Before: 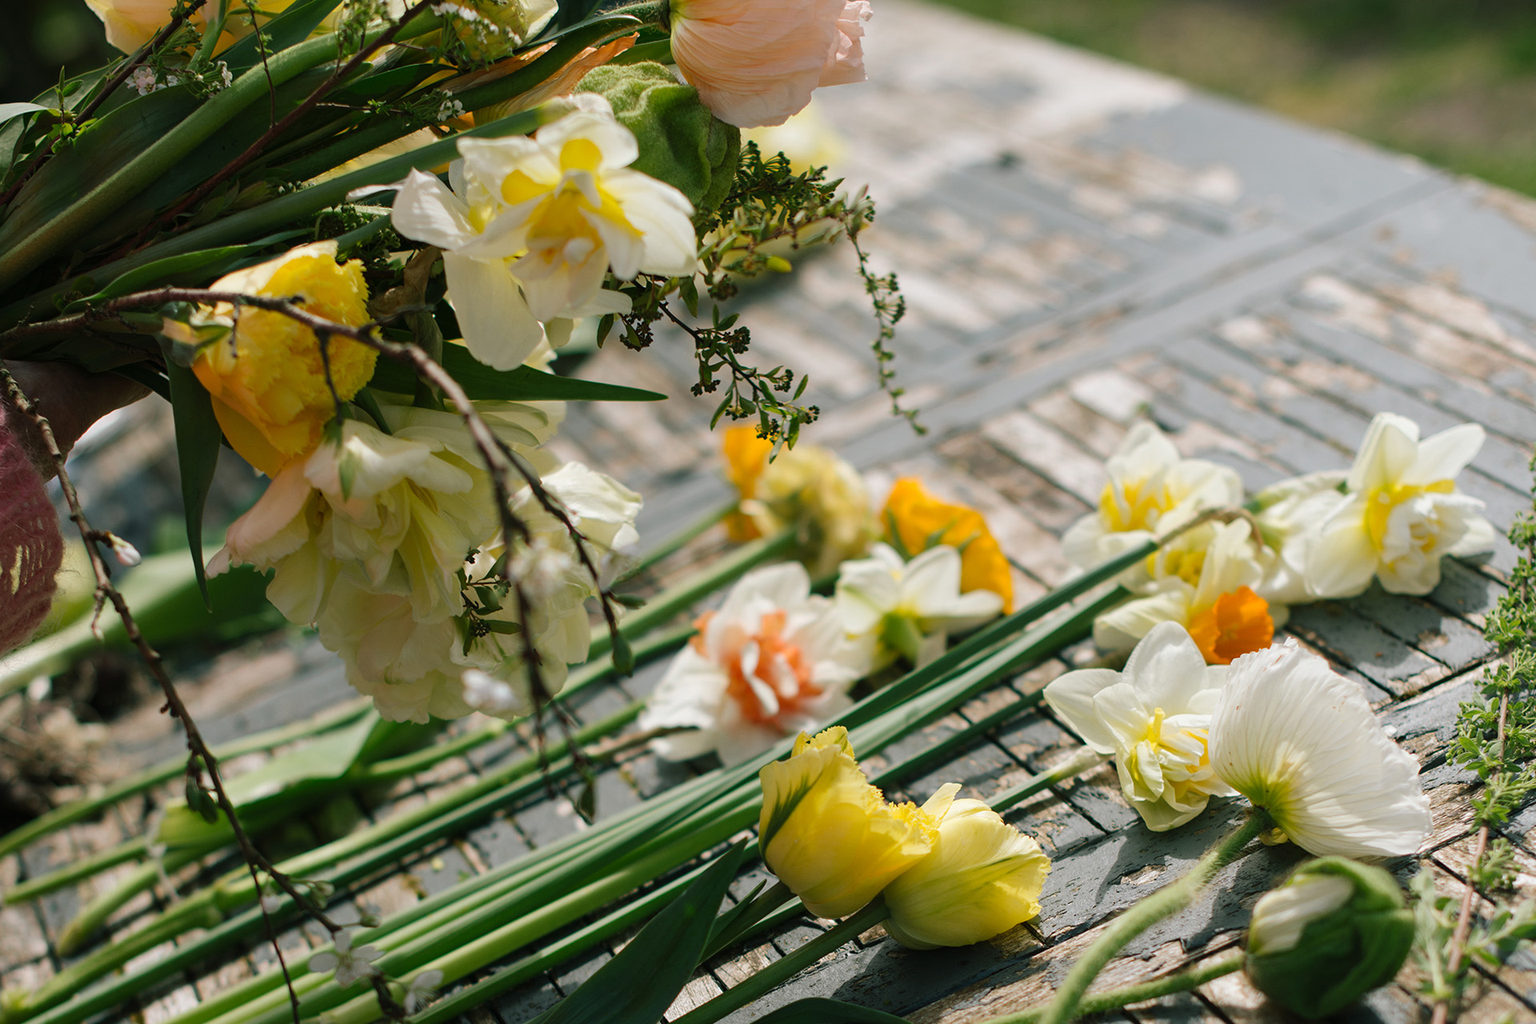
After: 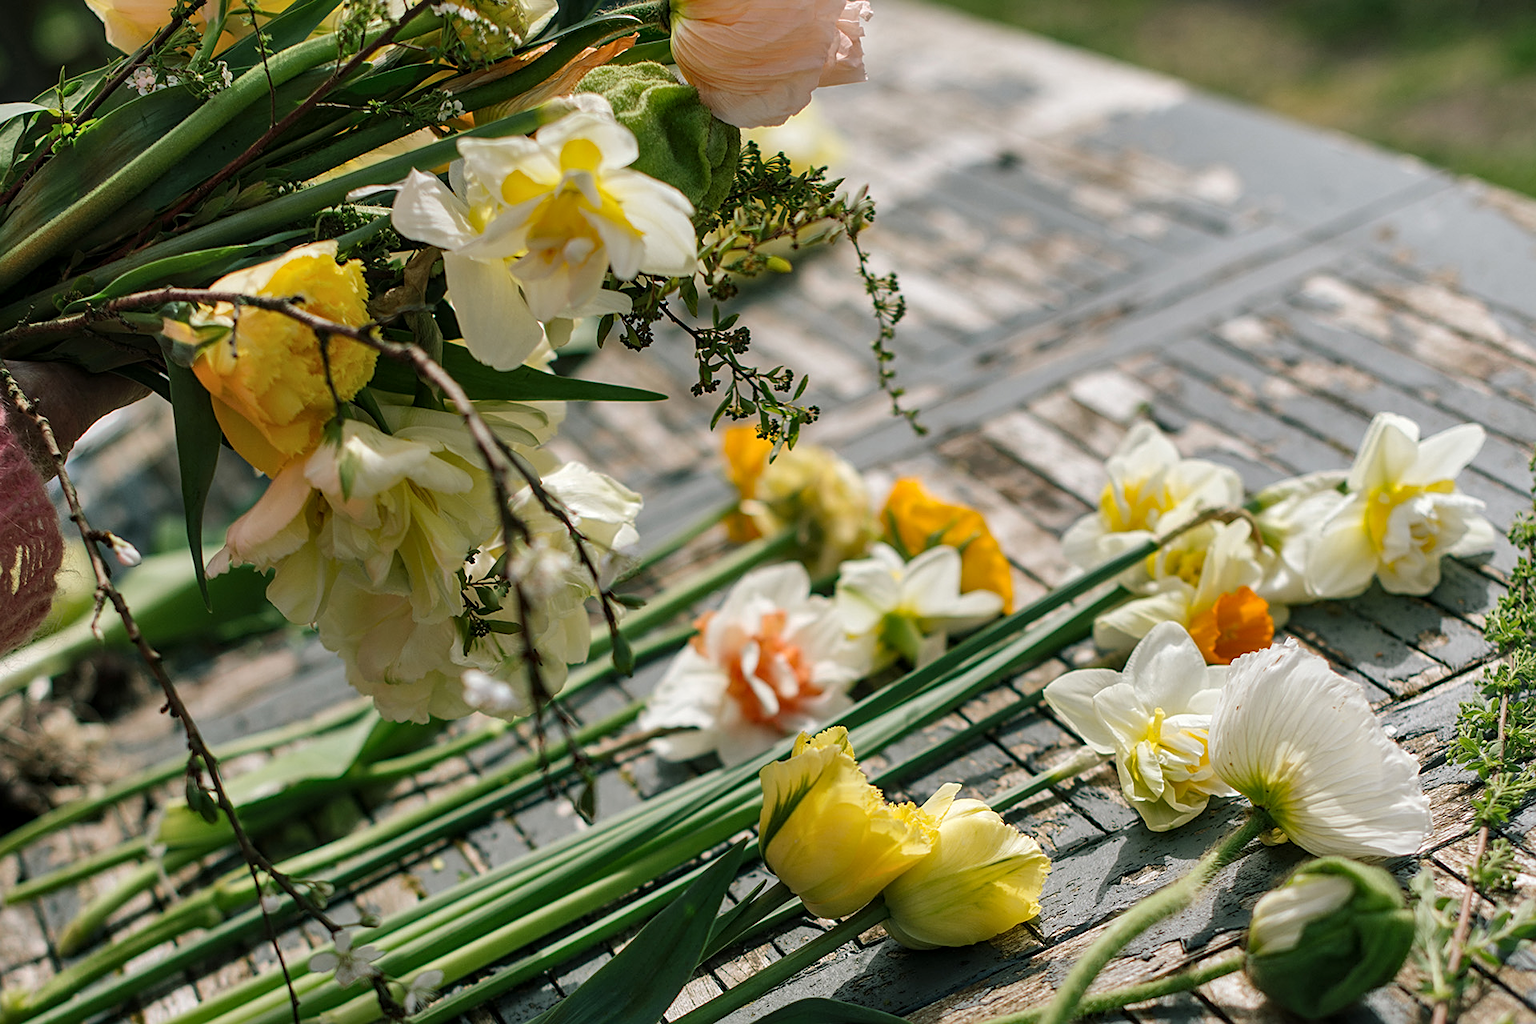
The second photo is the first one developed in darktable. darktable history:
sharpen: amount 0.498
local contrast: on, module defaults
shadows and highlights: soften with gaussian
